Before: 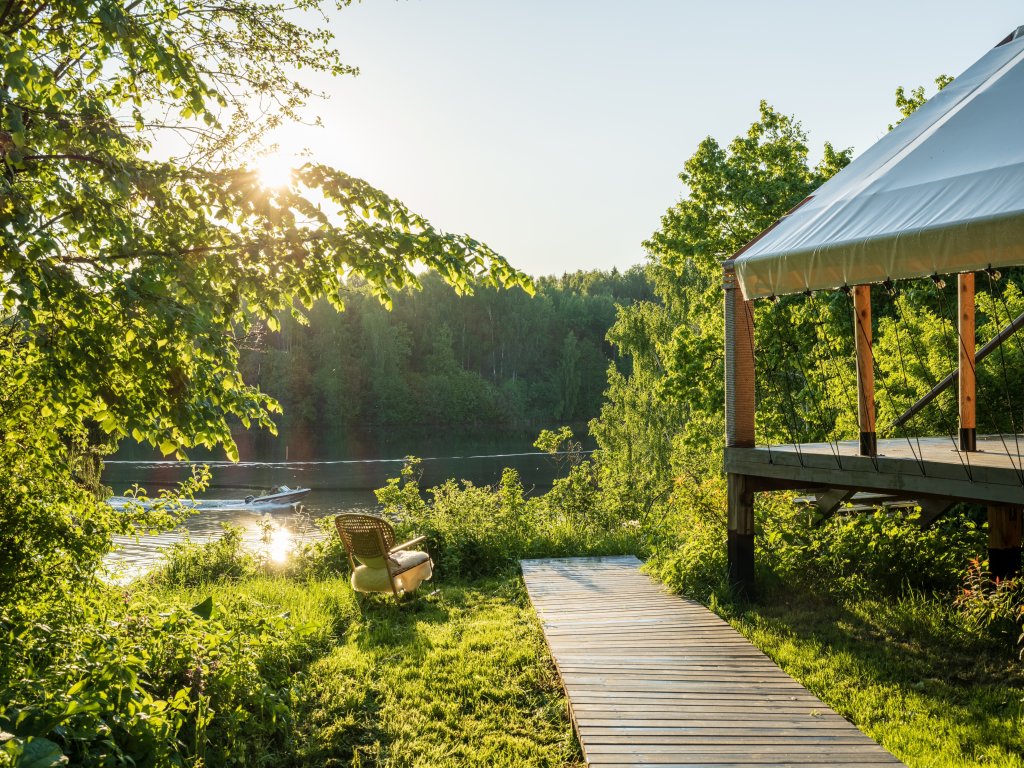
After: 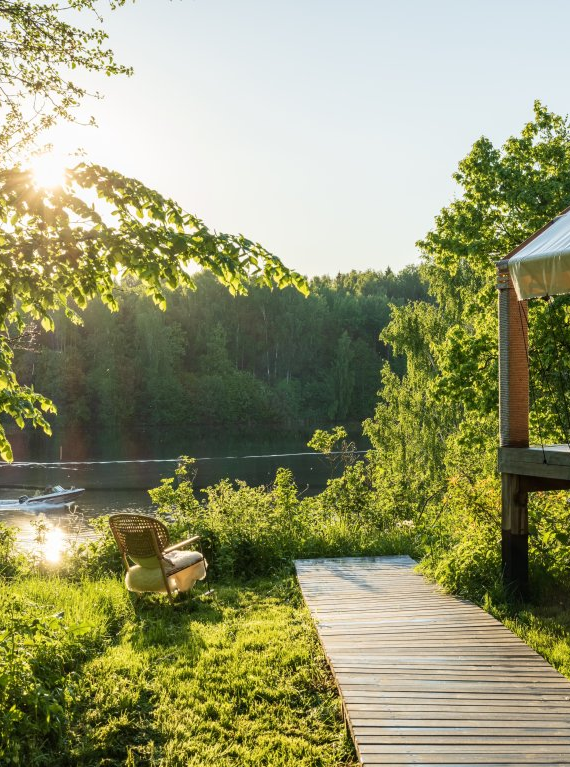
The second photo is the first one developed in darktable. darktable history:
contrast brightness saturation: contrast 0.075
crop: left 22.15%, right 22.166%, bottom 0.003%
